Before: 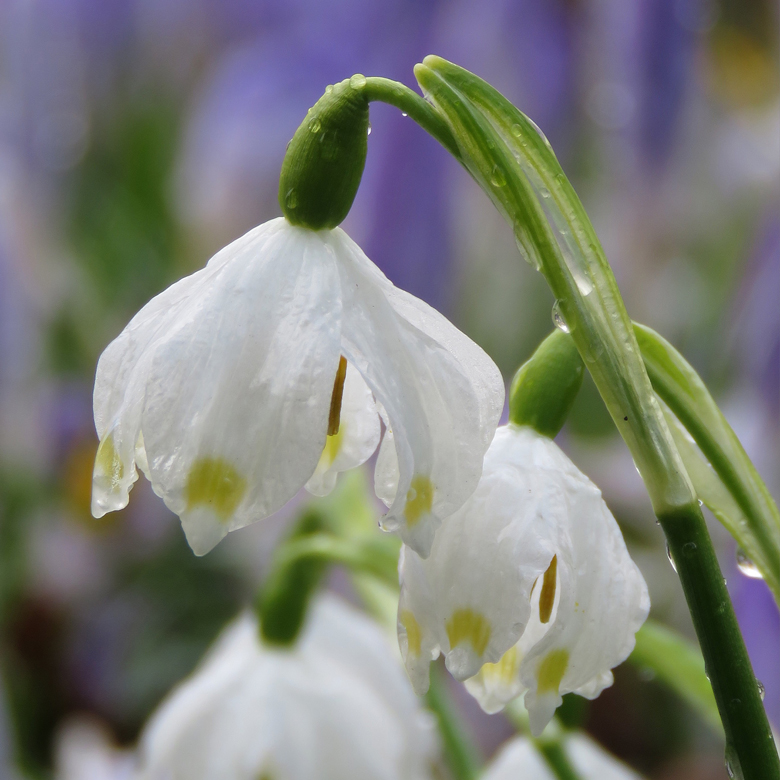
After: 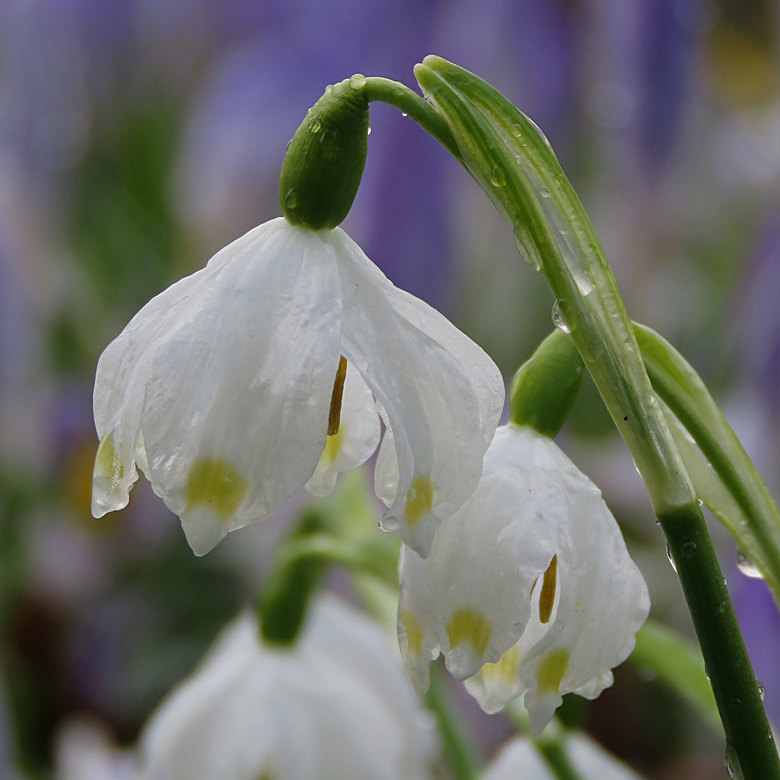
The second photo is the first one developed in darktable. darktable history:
base curve: preserve colors none
exposure: exposure -0.435 EV, compensate highlight preservation false
sharpen: on, module defaults
